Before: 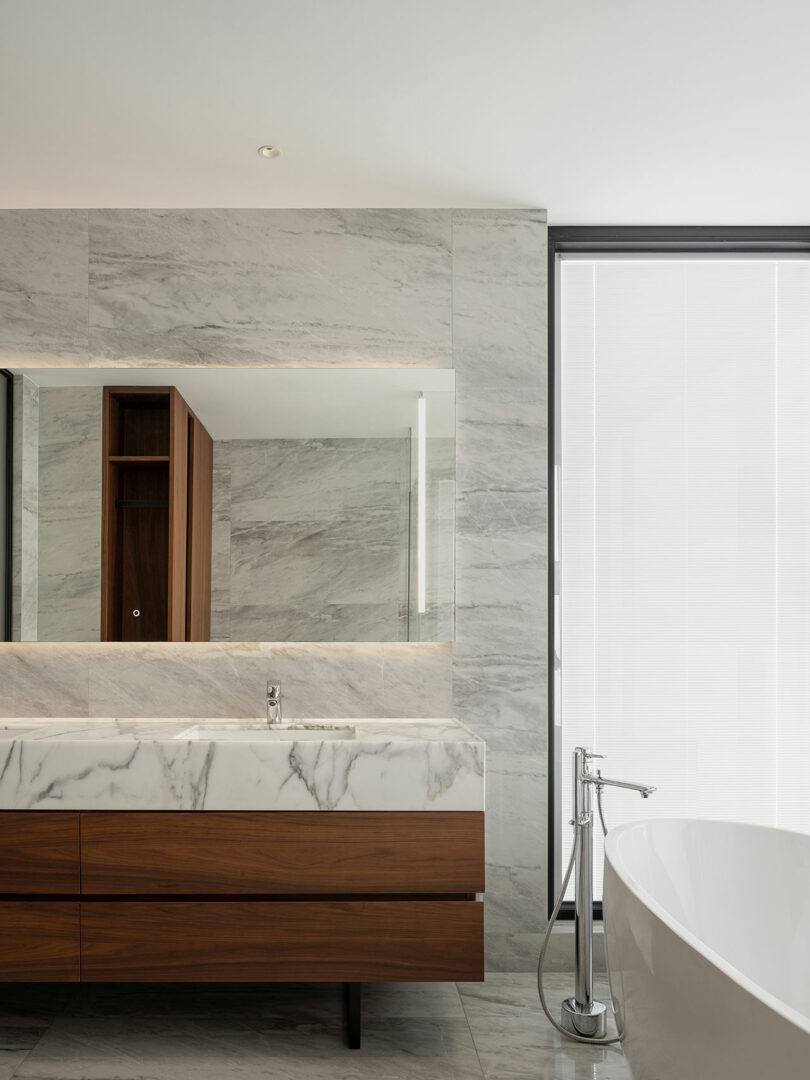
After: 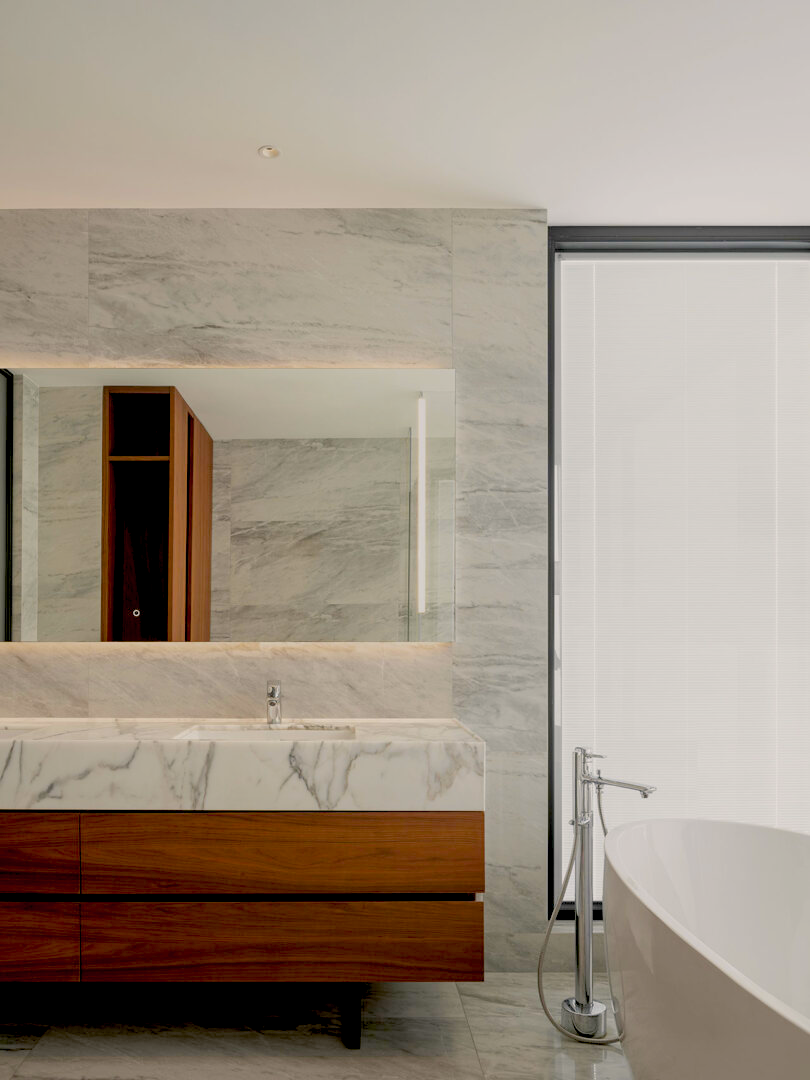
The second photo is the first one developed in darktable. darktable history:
exposure: black level correction 0.013, compensate exposure bias true, compensate highlight preservation false
color balance rgb: highlights gain › chroma 1.011%, highlights gain › hue 60.02°, perceptual saturation grading › global saturation 29.626%, hue shift -3.87°, perceptual brilliance grading › global brilliance 3.957%, contrast -21.869%
tone equalizer: edges refinement/feathering 500, mask exposure compensation -1.57 EV, preserve details no
